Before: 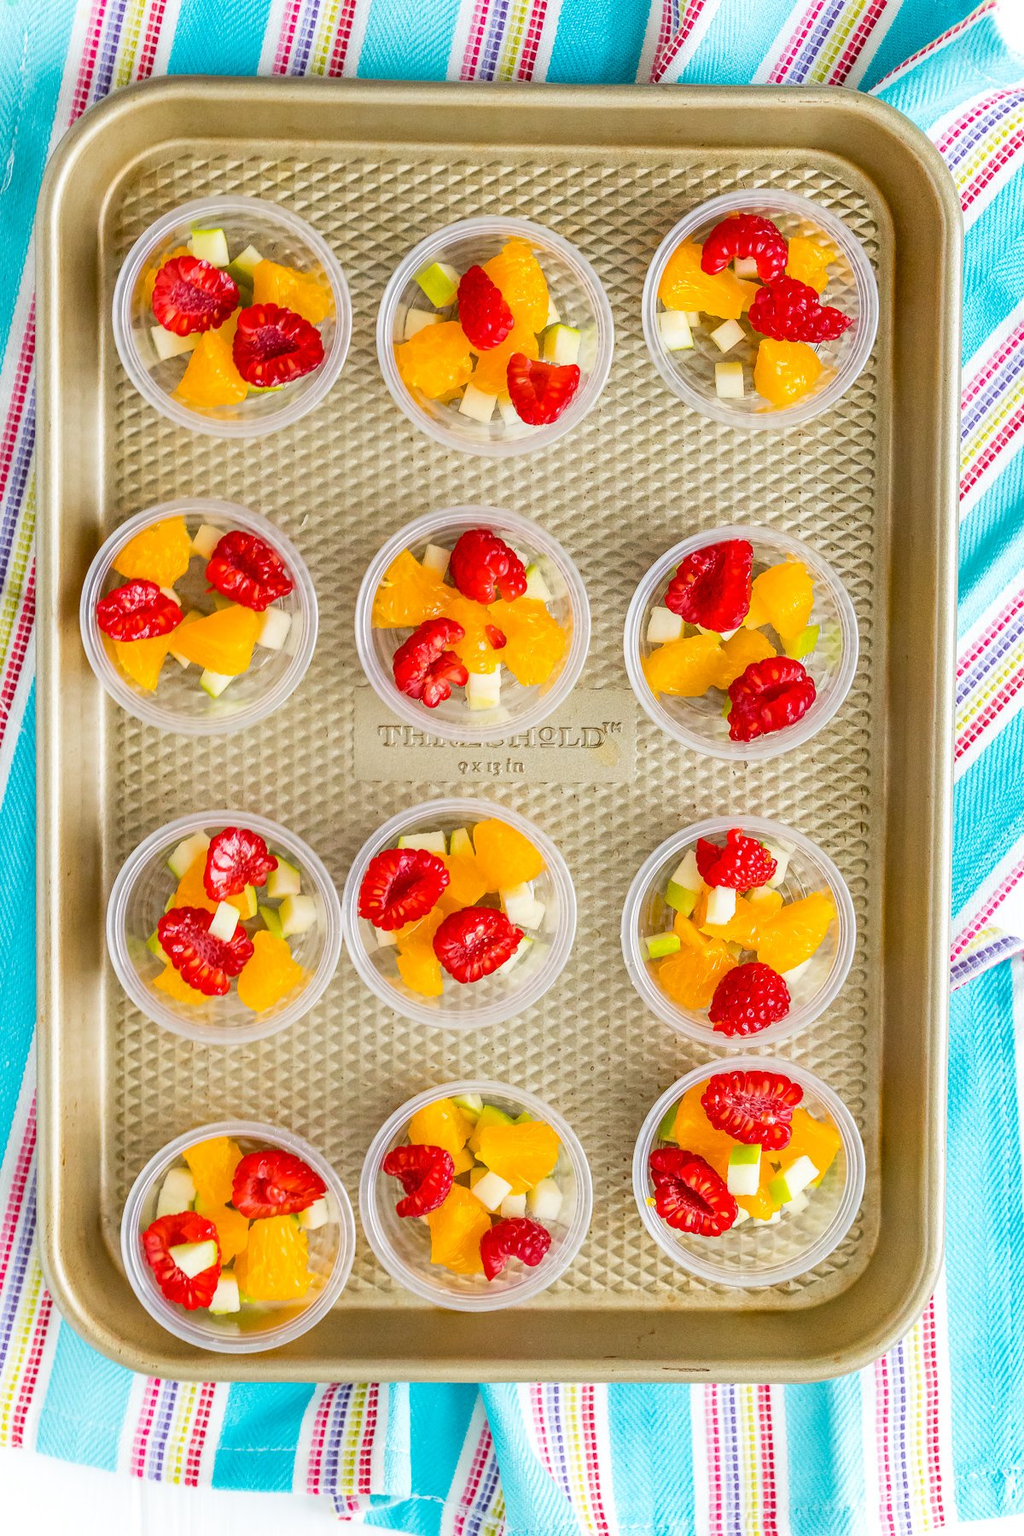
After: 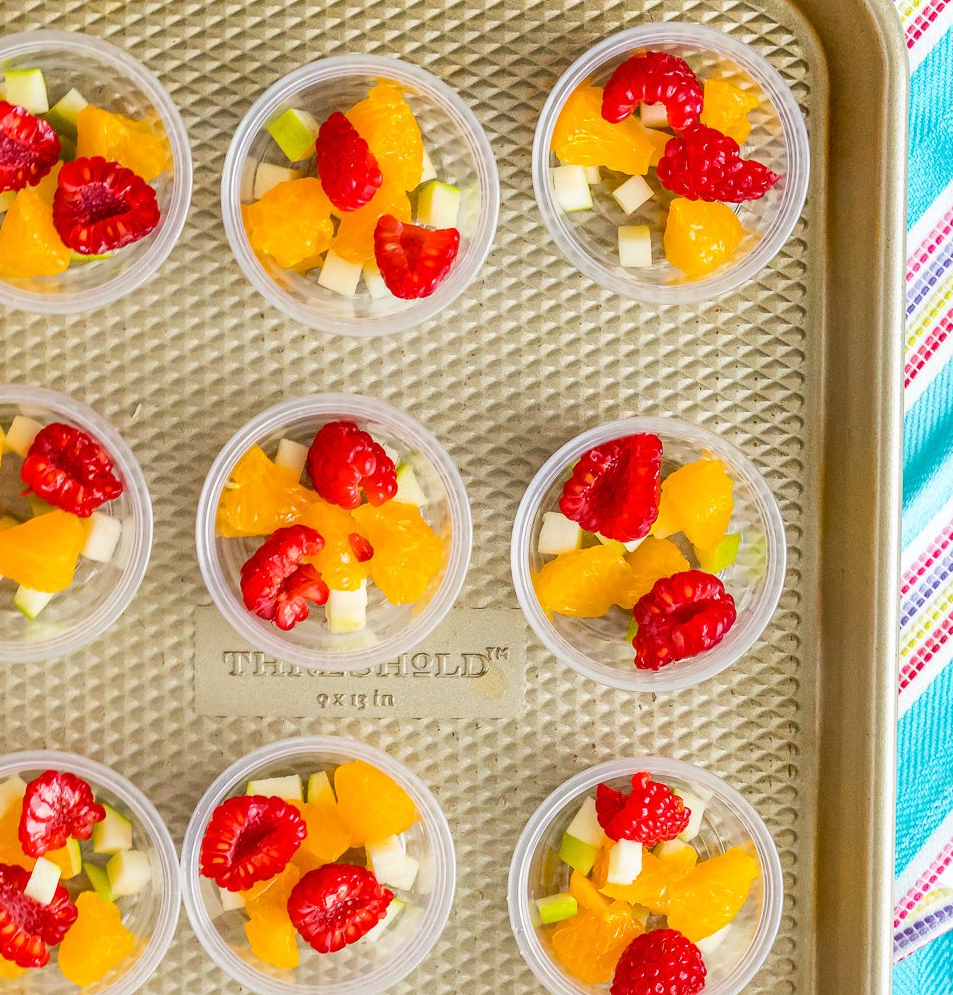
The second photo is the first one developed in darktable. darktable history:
crop: left 18.346%, top 11.099%, right 2.159%, bottom 33.568%
